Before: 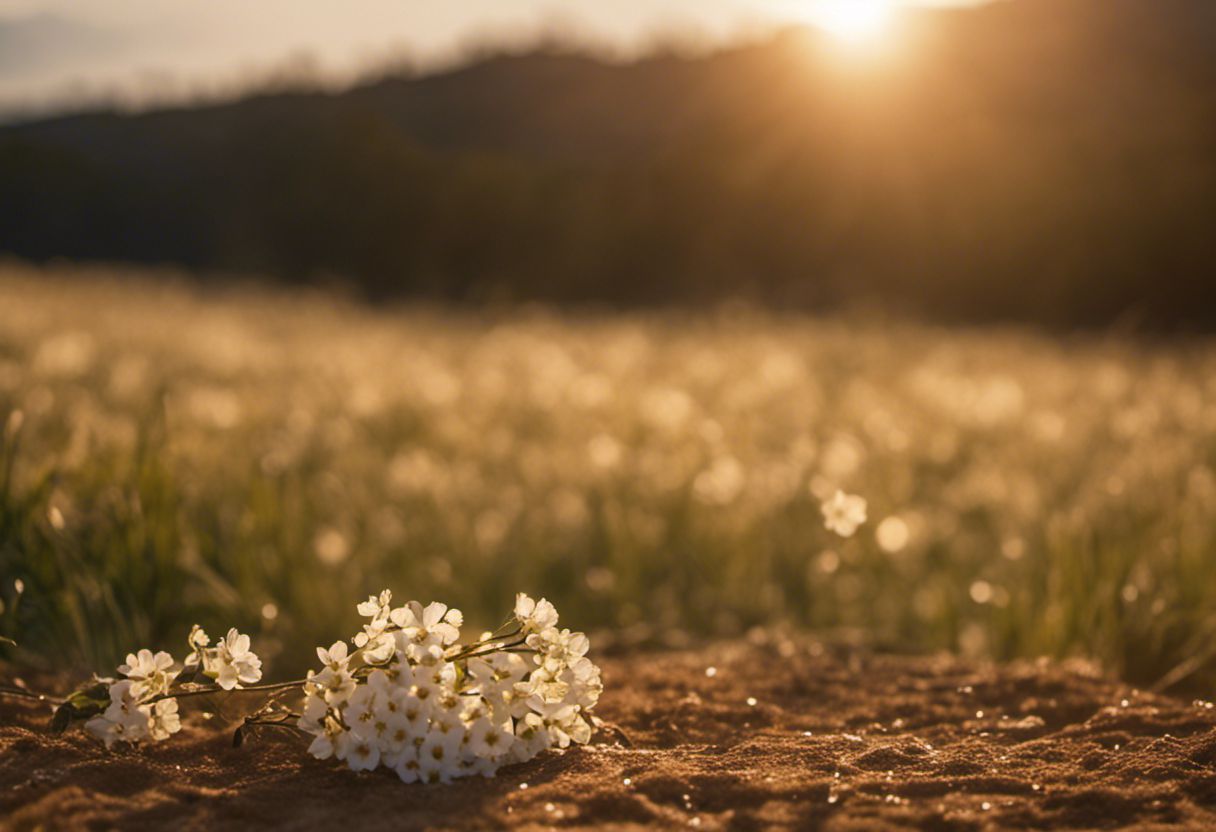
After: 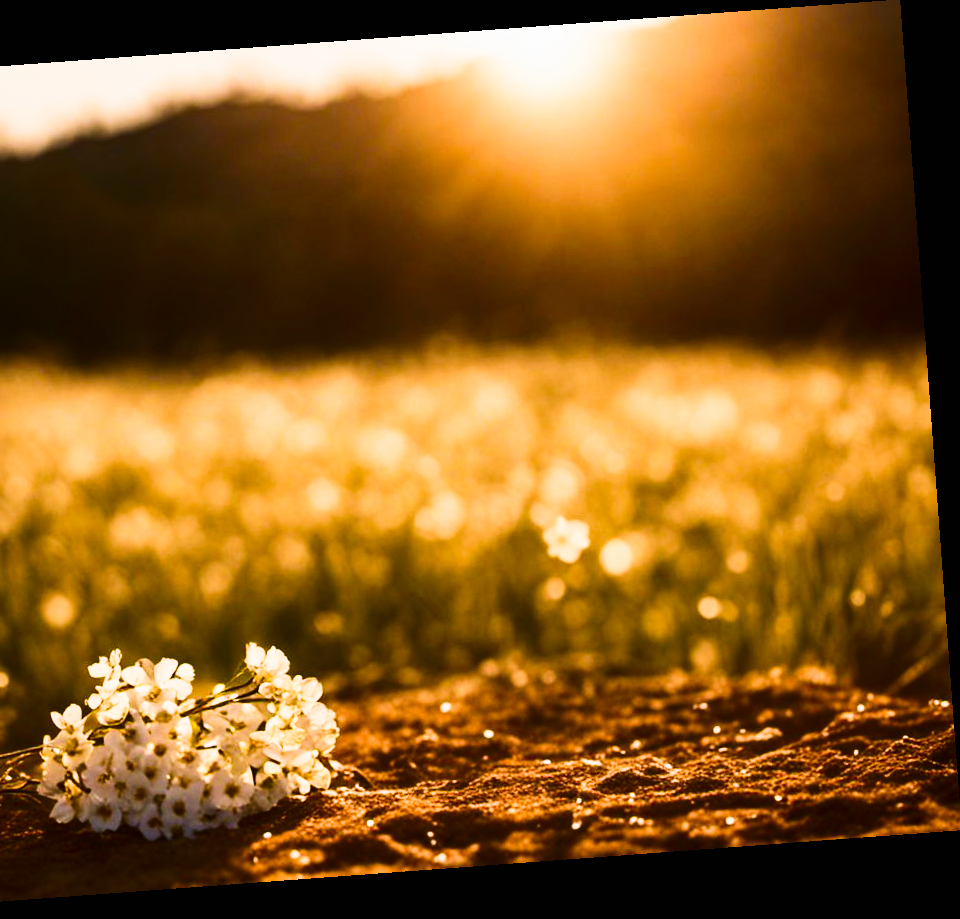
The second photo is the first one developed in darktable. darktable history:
exposure: black level correction -0.005, exposure 0.622 EV, compensate highlight preservation false
contrast brightness saturation: contrast 0.19, brightness -0.11, saturation 0.21
crop and rotate: left 24.6%
sigmoid: contrast 1.86, skew 0.35
rotate and perspective: rotation -4.25°, automatic cropping off
